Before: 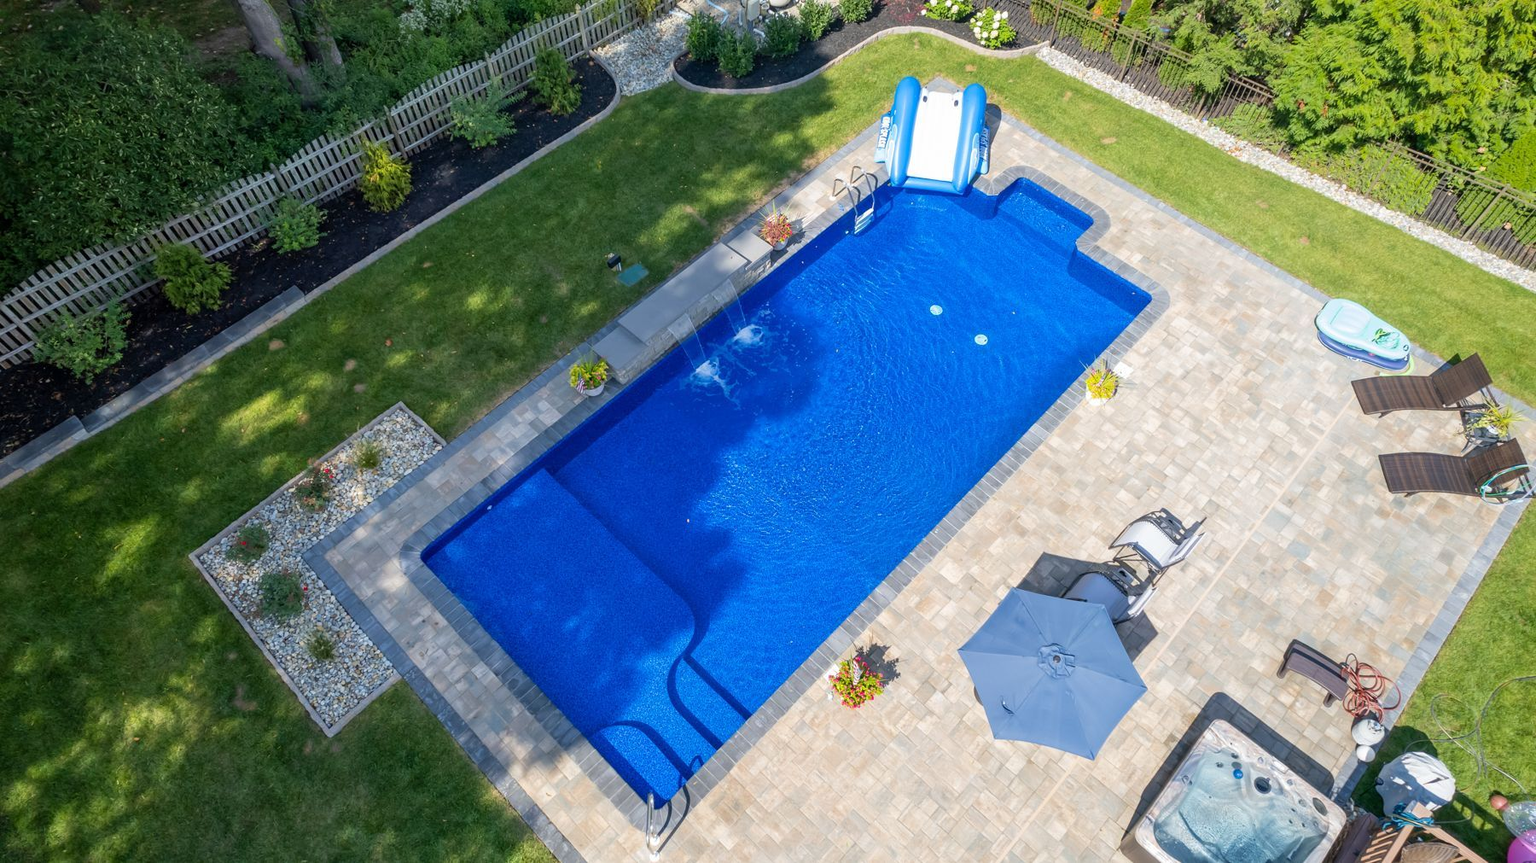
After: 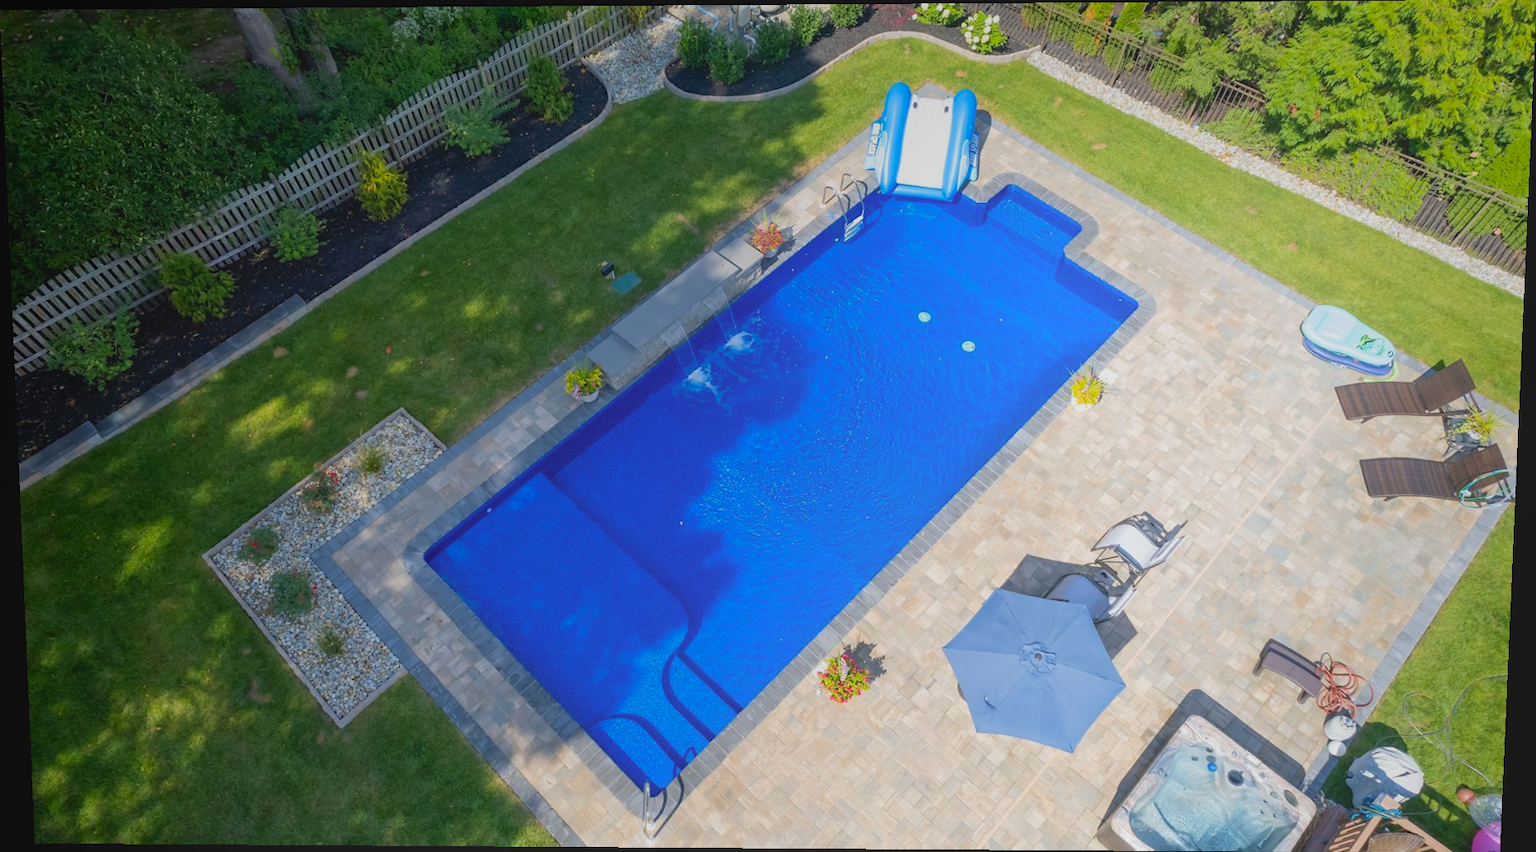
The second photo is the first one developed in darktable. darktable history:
local contrast: detail 70%
rotate and perspective: lens shift (vertical) 0.048, lens shift (horizontal) -0.024, automatic cropping off
